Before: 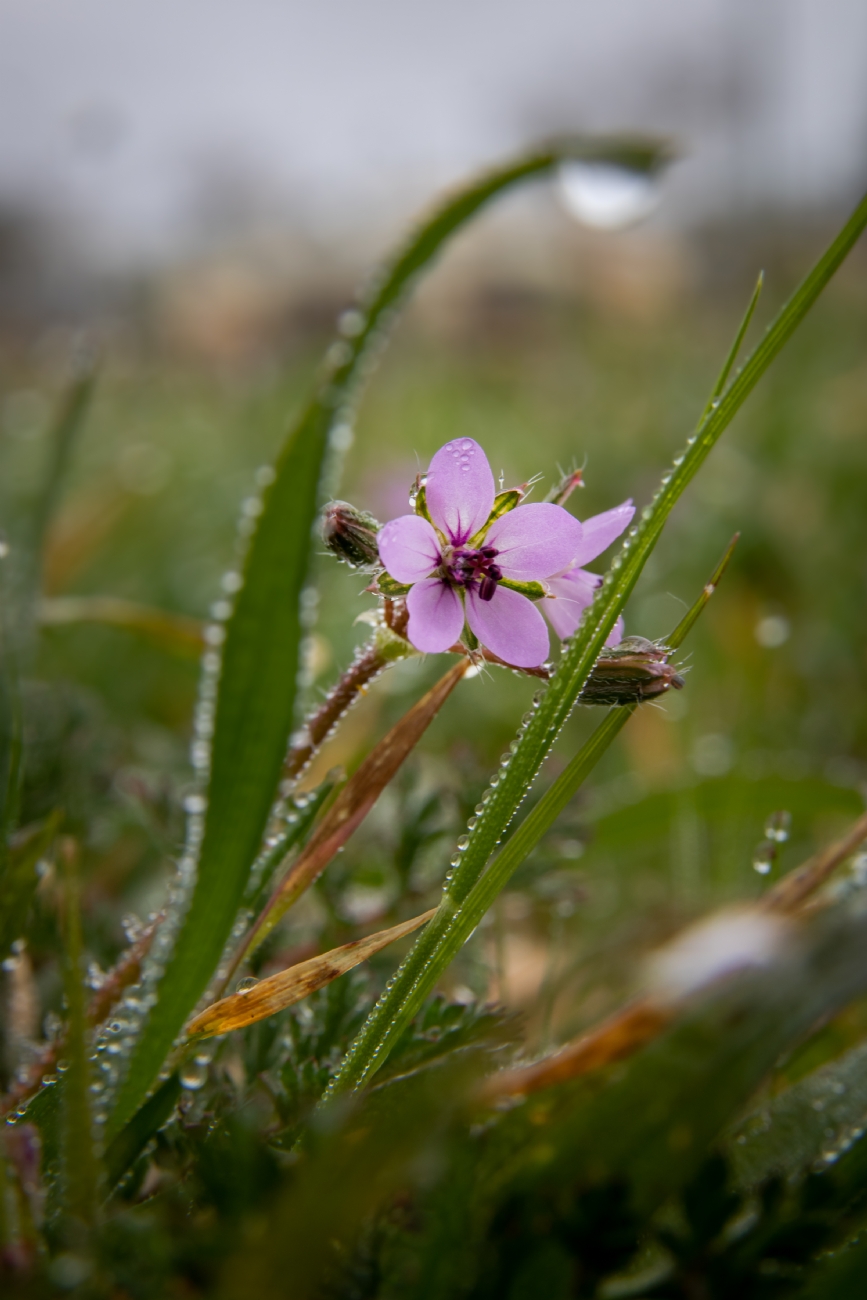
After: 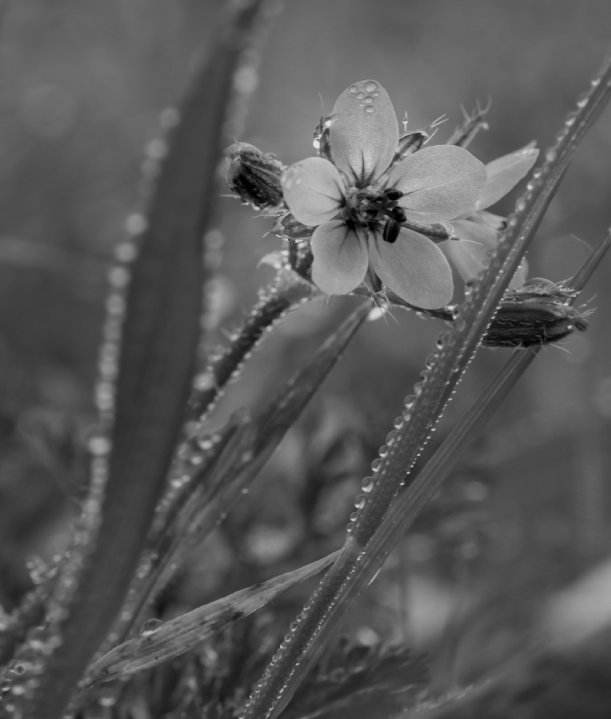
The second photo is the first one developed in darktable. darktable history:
crop: left 11.123%, top 27.61%, right 18.3%, bottom 17.034%
haze removal: compatibility mode true, adaptive false
color balance rgb: linear chroma grading › global chroma 15%, perceptual saturation grading › global saturation 30%
monochrome: a 14.95, b -89.96
